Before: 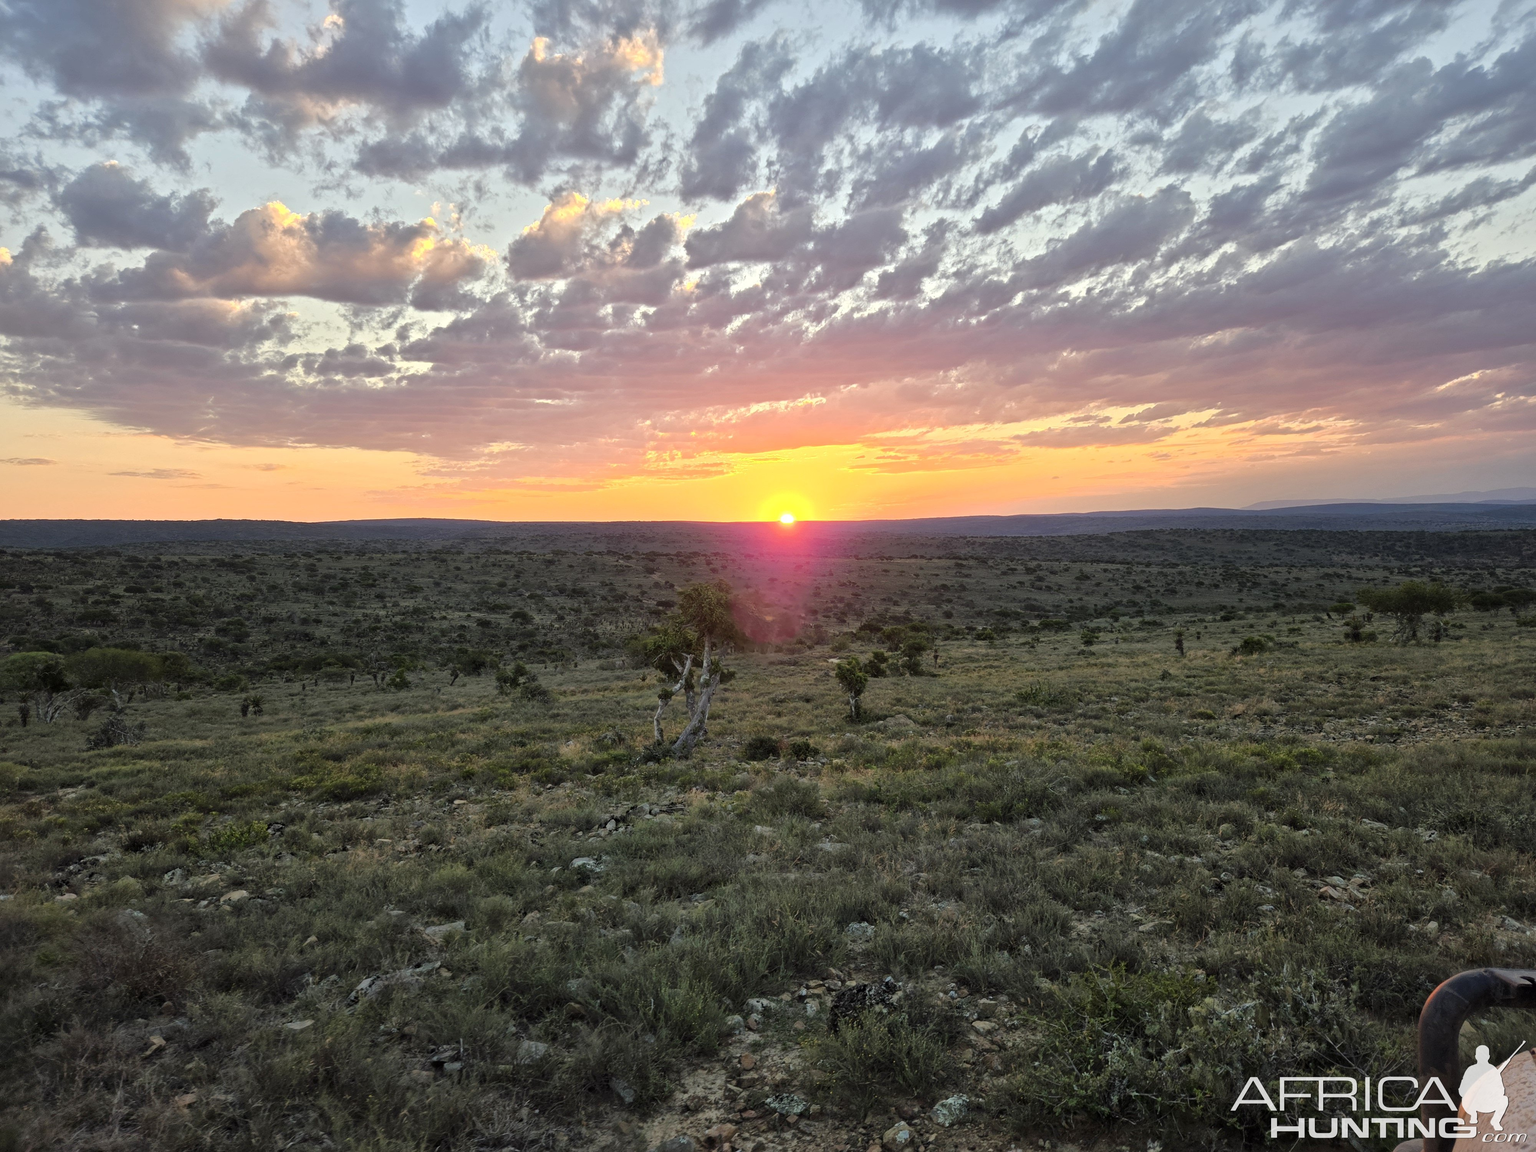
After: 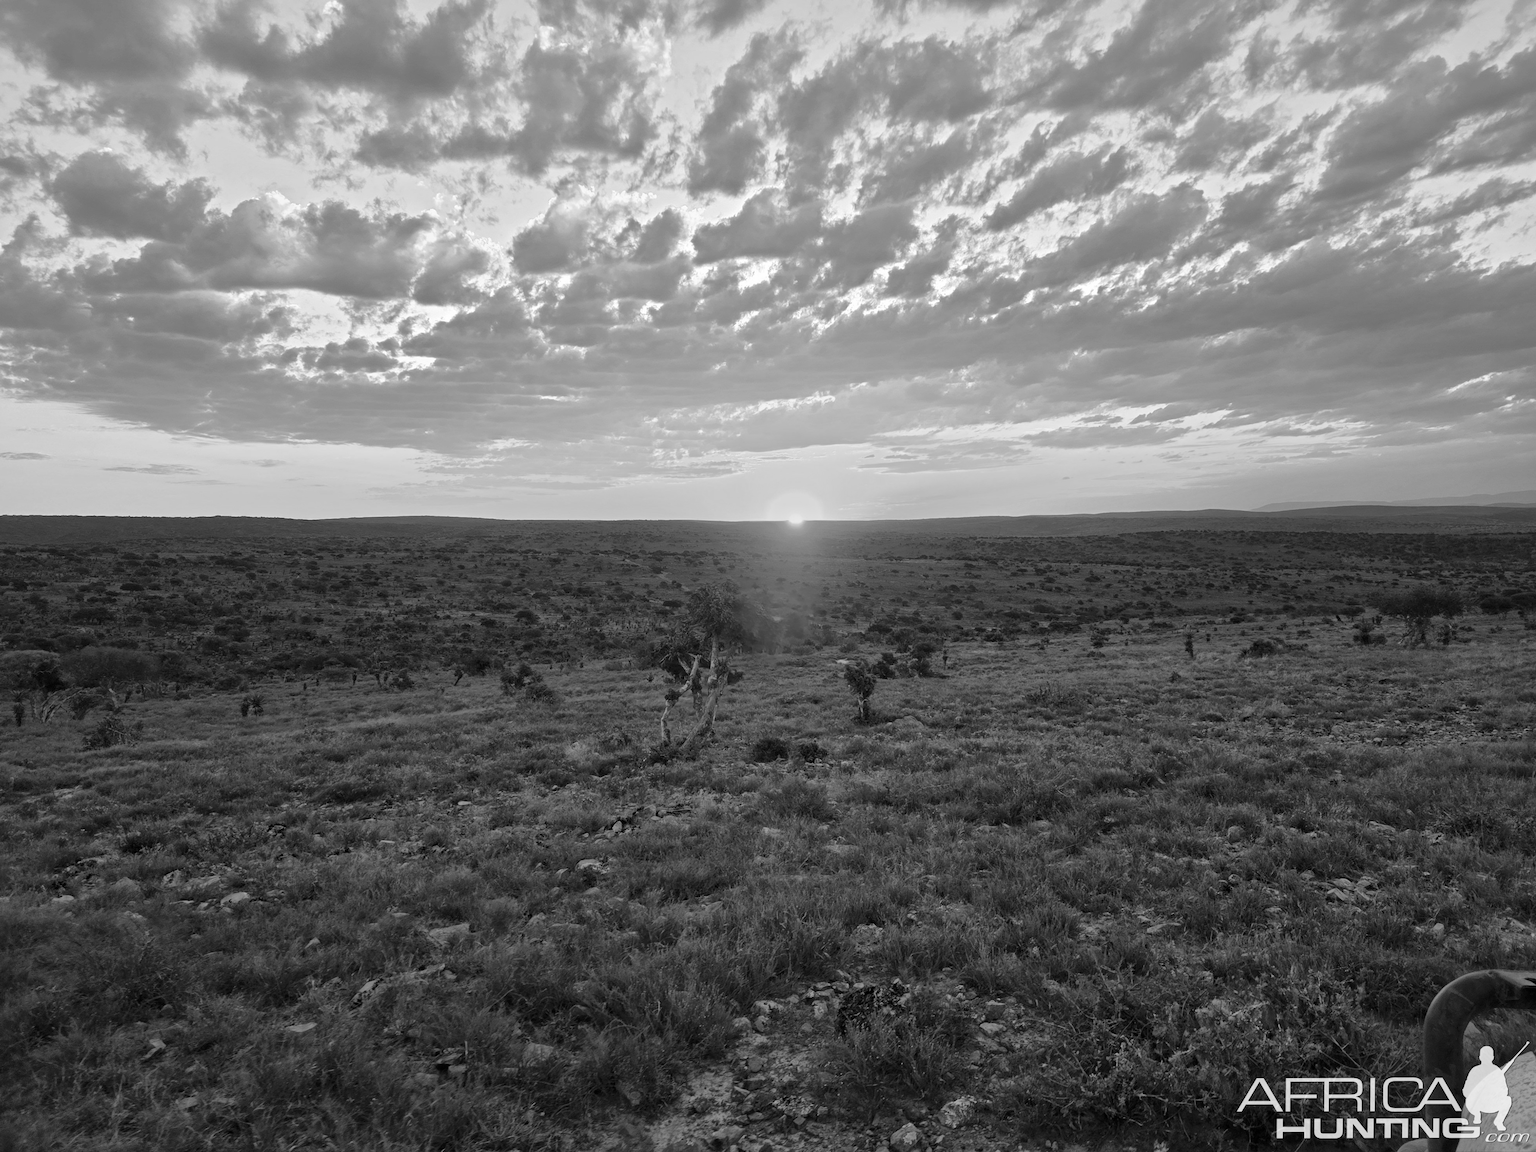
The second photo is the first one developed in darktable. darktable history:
rotate and perspective: rotation 0.174°, lens shift (vertical) 0.013, lens shift (horizontal) 0.019, shear 0.001, automatic cropping original format, crop left 0.007, crop right 0.991, crop top 0.016, crop bottom 0.997
monochrome: size 1
